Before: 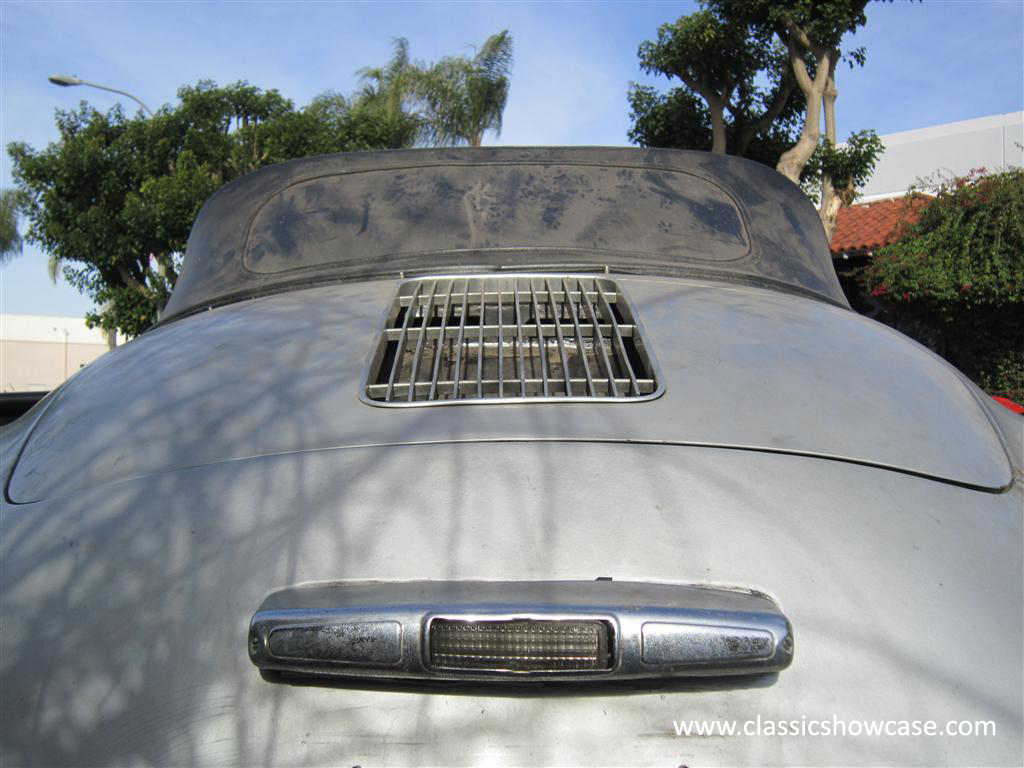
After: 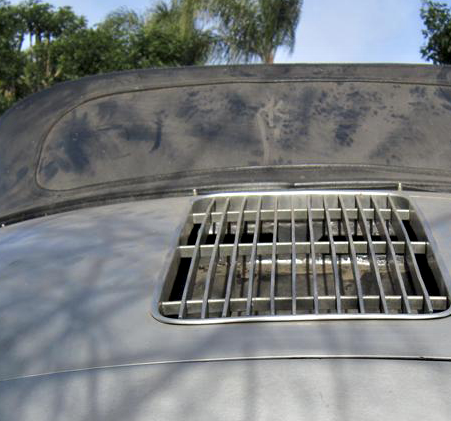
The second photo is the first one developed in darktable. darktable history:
crop: left 20.248%, top 10.86%, right 35.675%, bottom 34.321%
contrast equalizer: y [[0.536, 0.565, 0.581, 0.516, 0.52, 0.491], [0.5 ×6], [0.5 ×6], [0 ×6], [0 ×6]]
